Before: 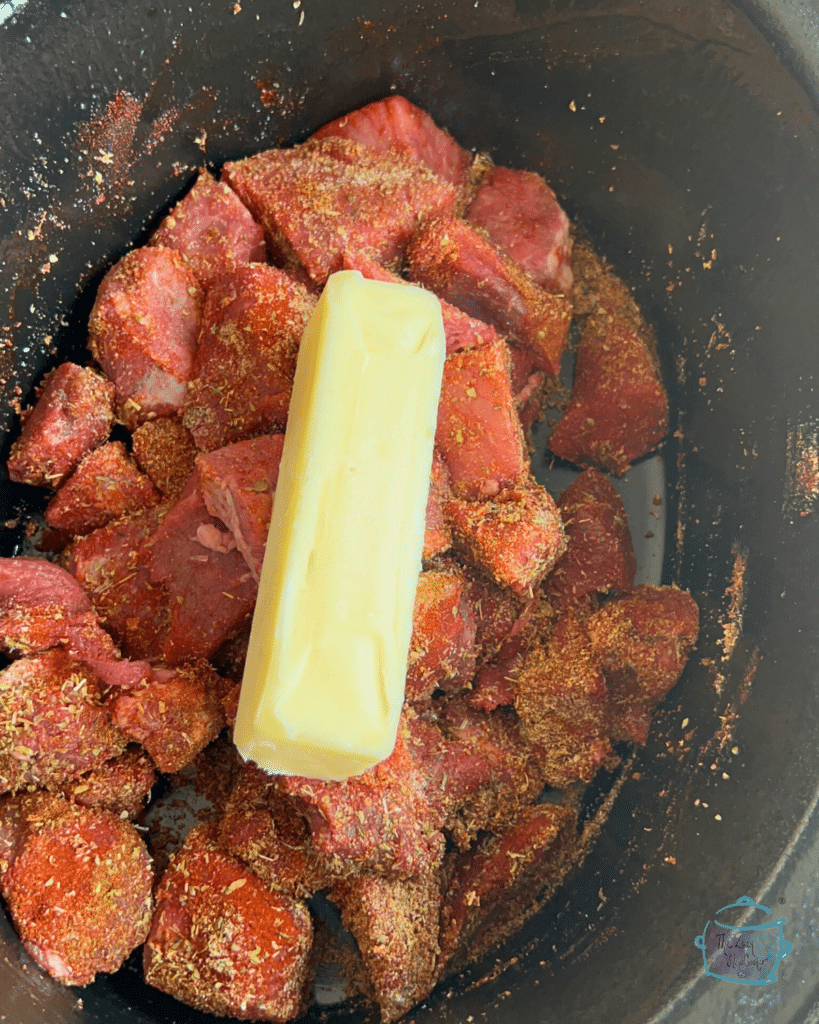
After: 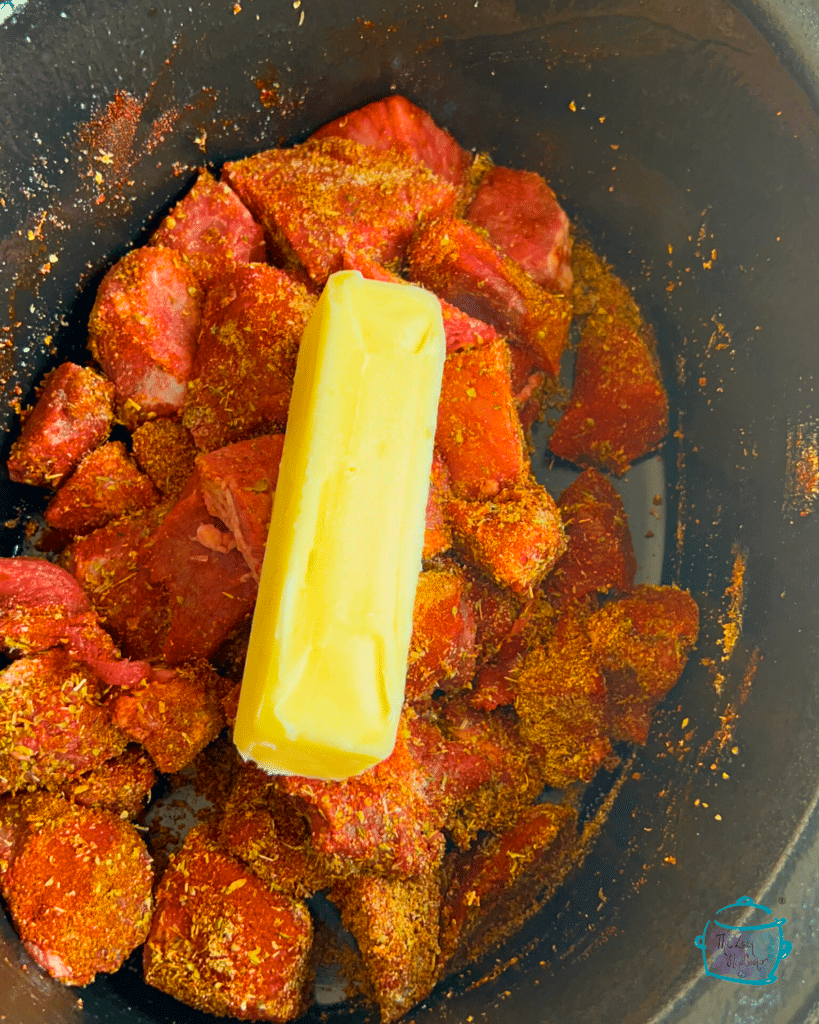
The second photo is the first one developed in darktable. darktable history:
color balance rgb: power › chroma 0.226%, power › hue 60.04°, highlights gain › chroma 1.73%, highlights gain › hue 55.39°, perceptual saturation grading › global saturation 25.507%, global vibrance 45.759%
